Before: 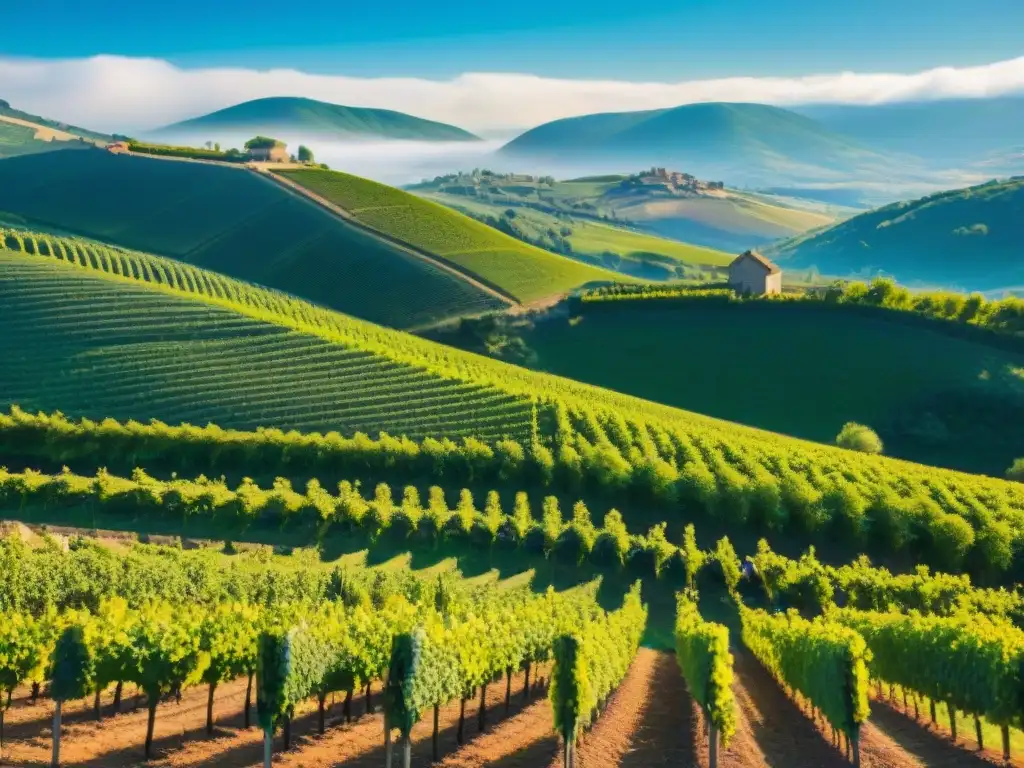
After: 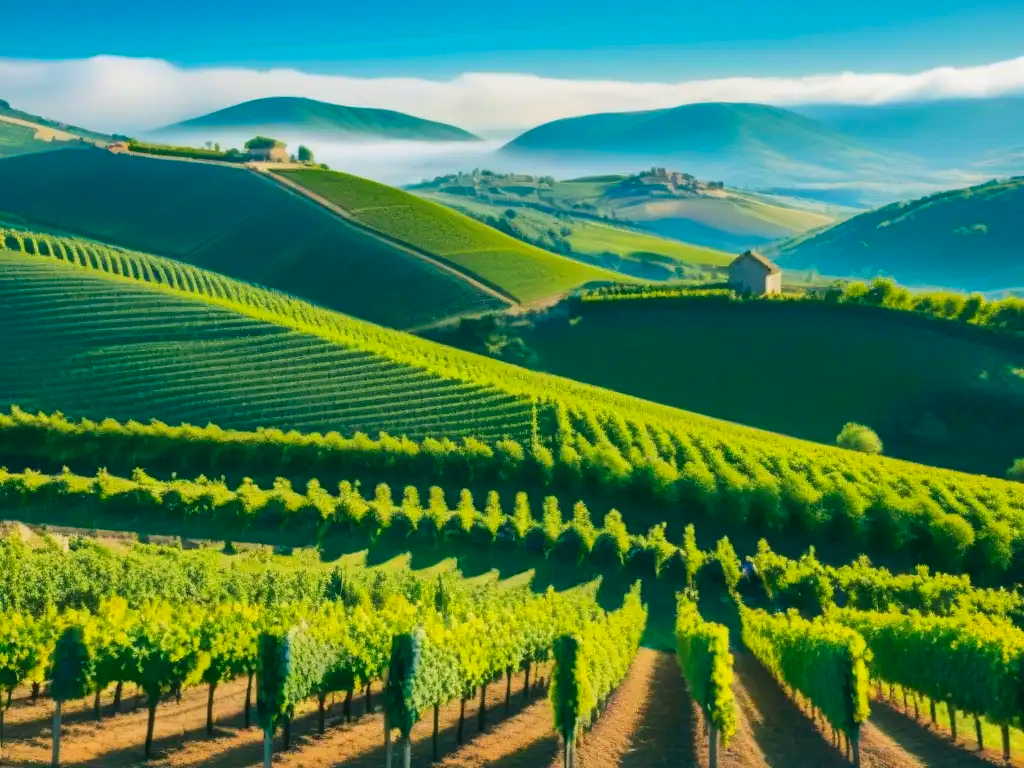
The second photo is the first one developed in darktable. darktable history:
color balance rgb: power › chroma 2.165%, power › hue 167.66°, perceptual saturation grading › global saturation 0.53%, global vibrance 20.498%
